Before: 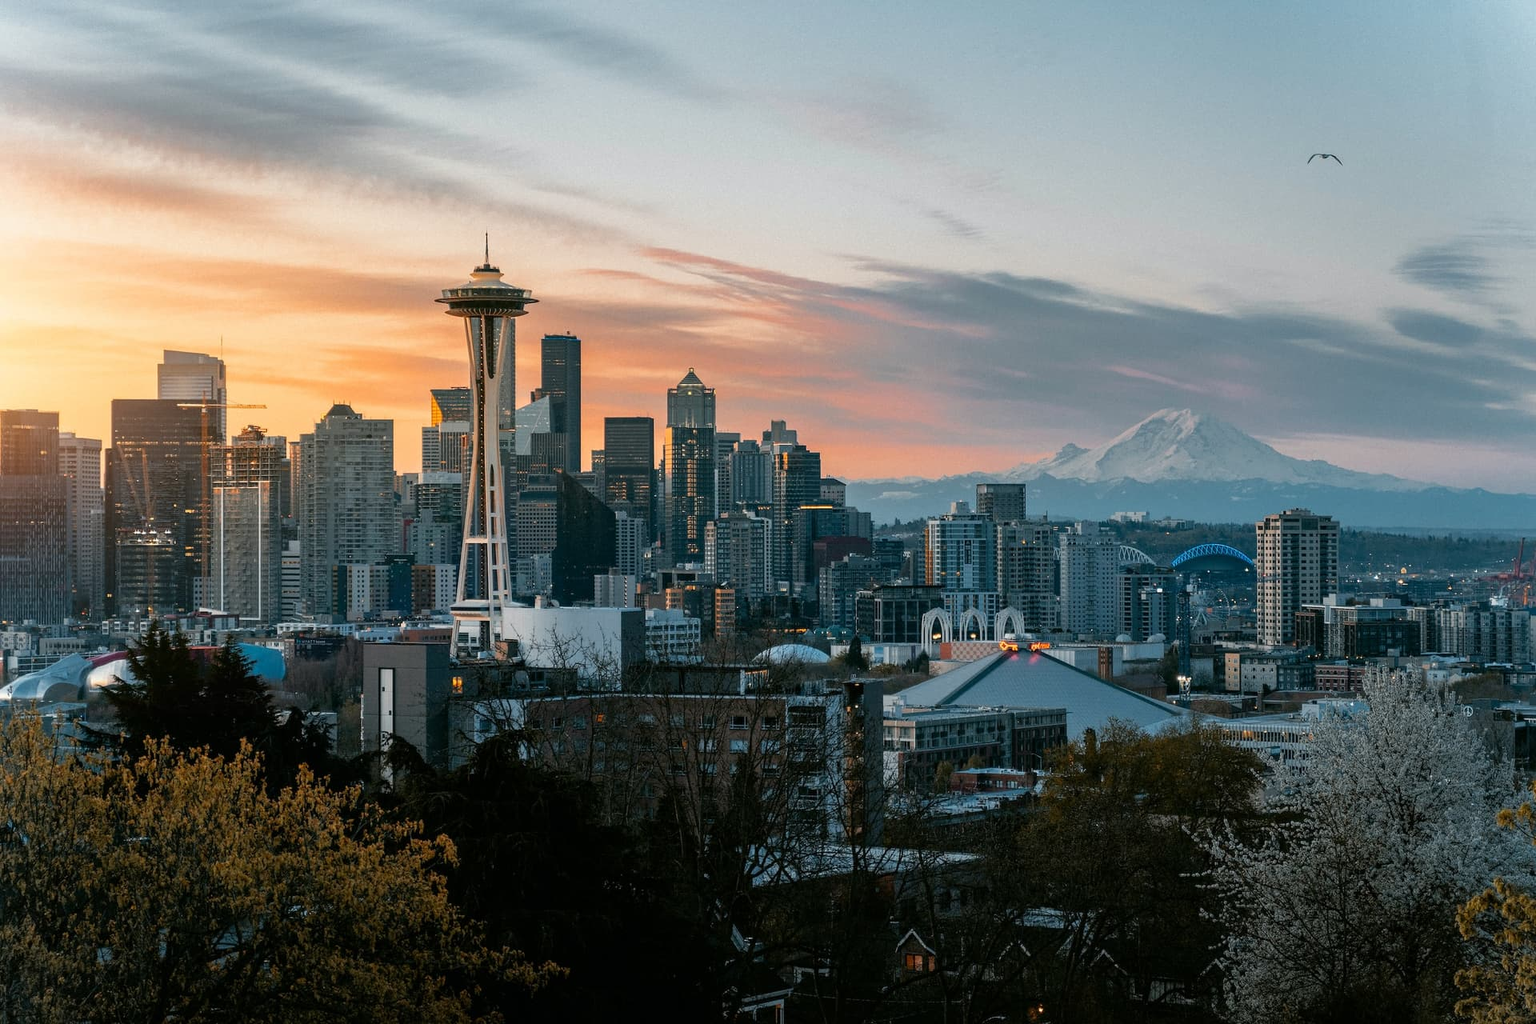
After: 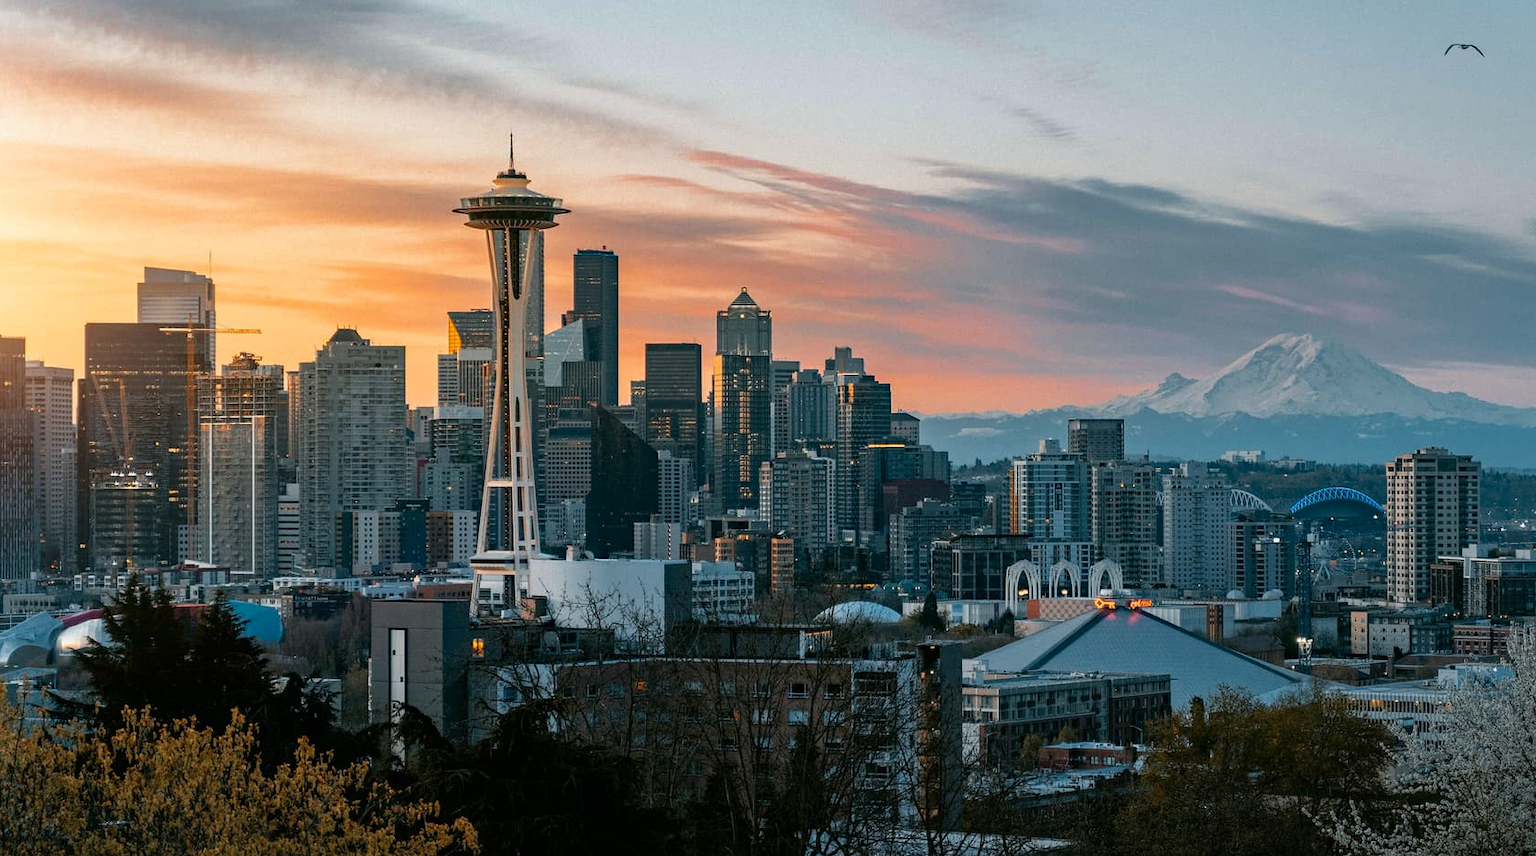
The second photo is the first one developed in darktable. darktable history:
crop and rotate: left 2.425%, top 11.305%, right 9.6%, bottom 15.08%
haze removal: compatibility mode true, adaptive false
